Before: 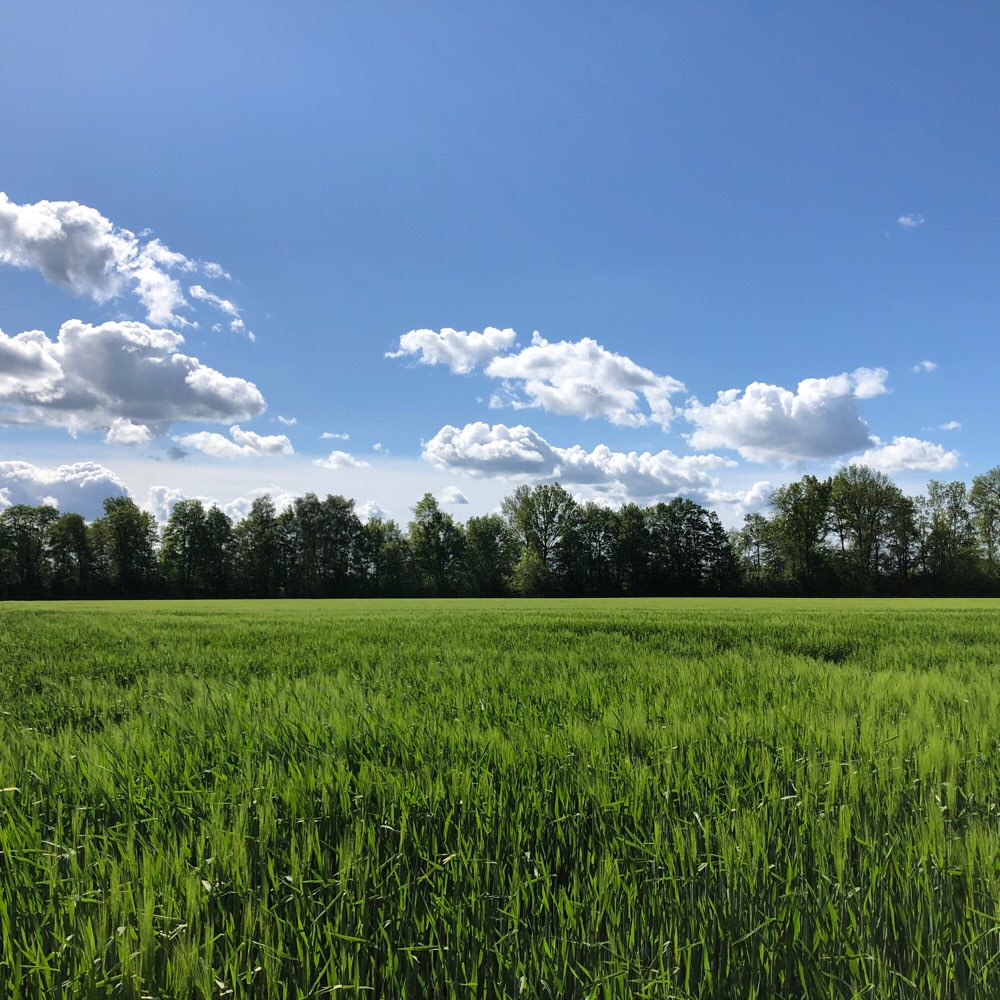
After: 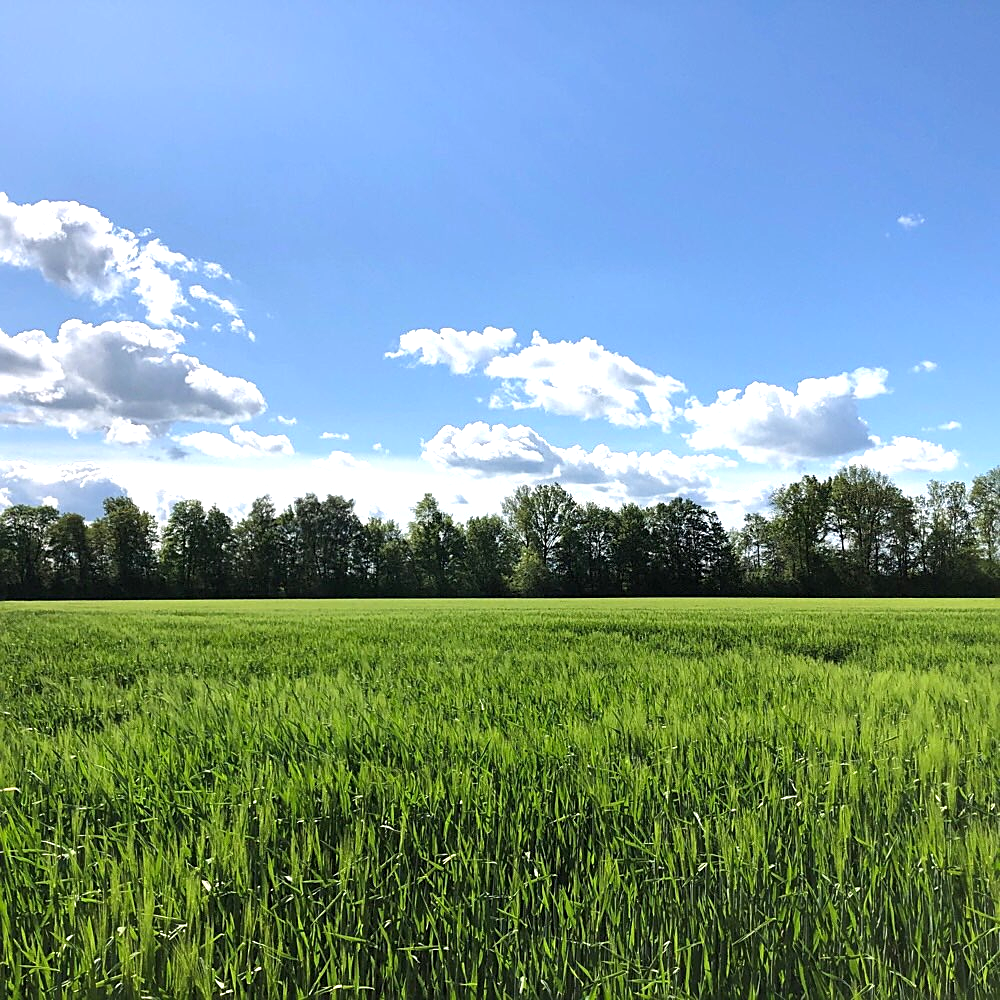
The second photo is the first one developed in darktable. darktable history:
exposure: exposure 0.648 EV, compensate highlight preservation false
sharpen: on, module defaults
